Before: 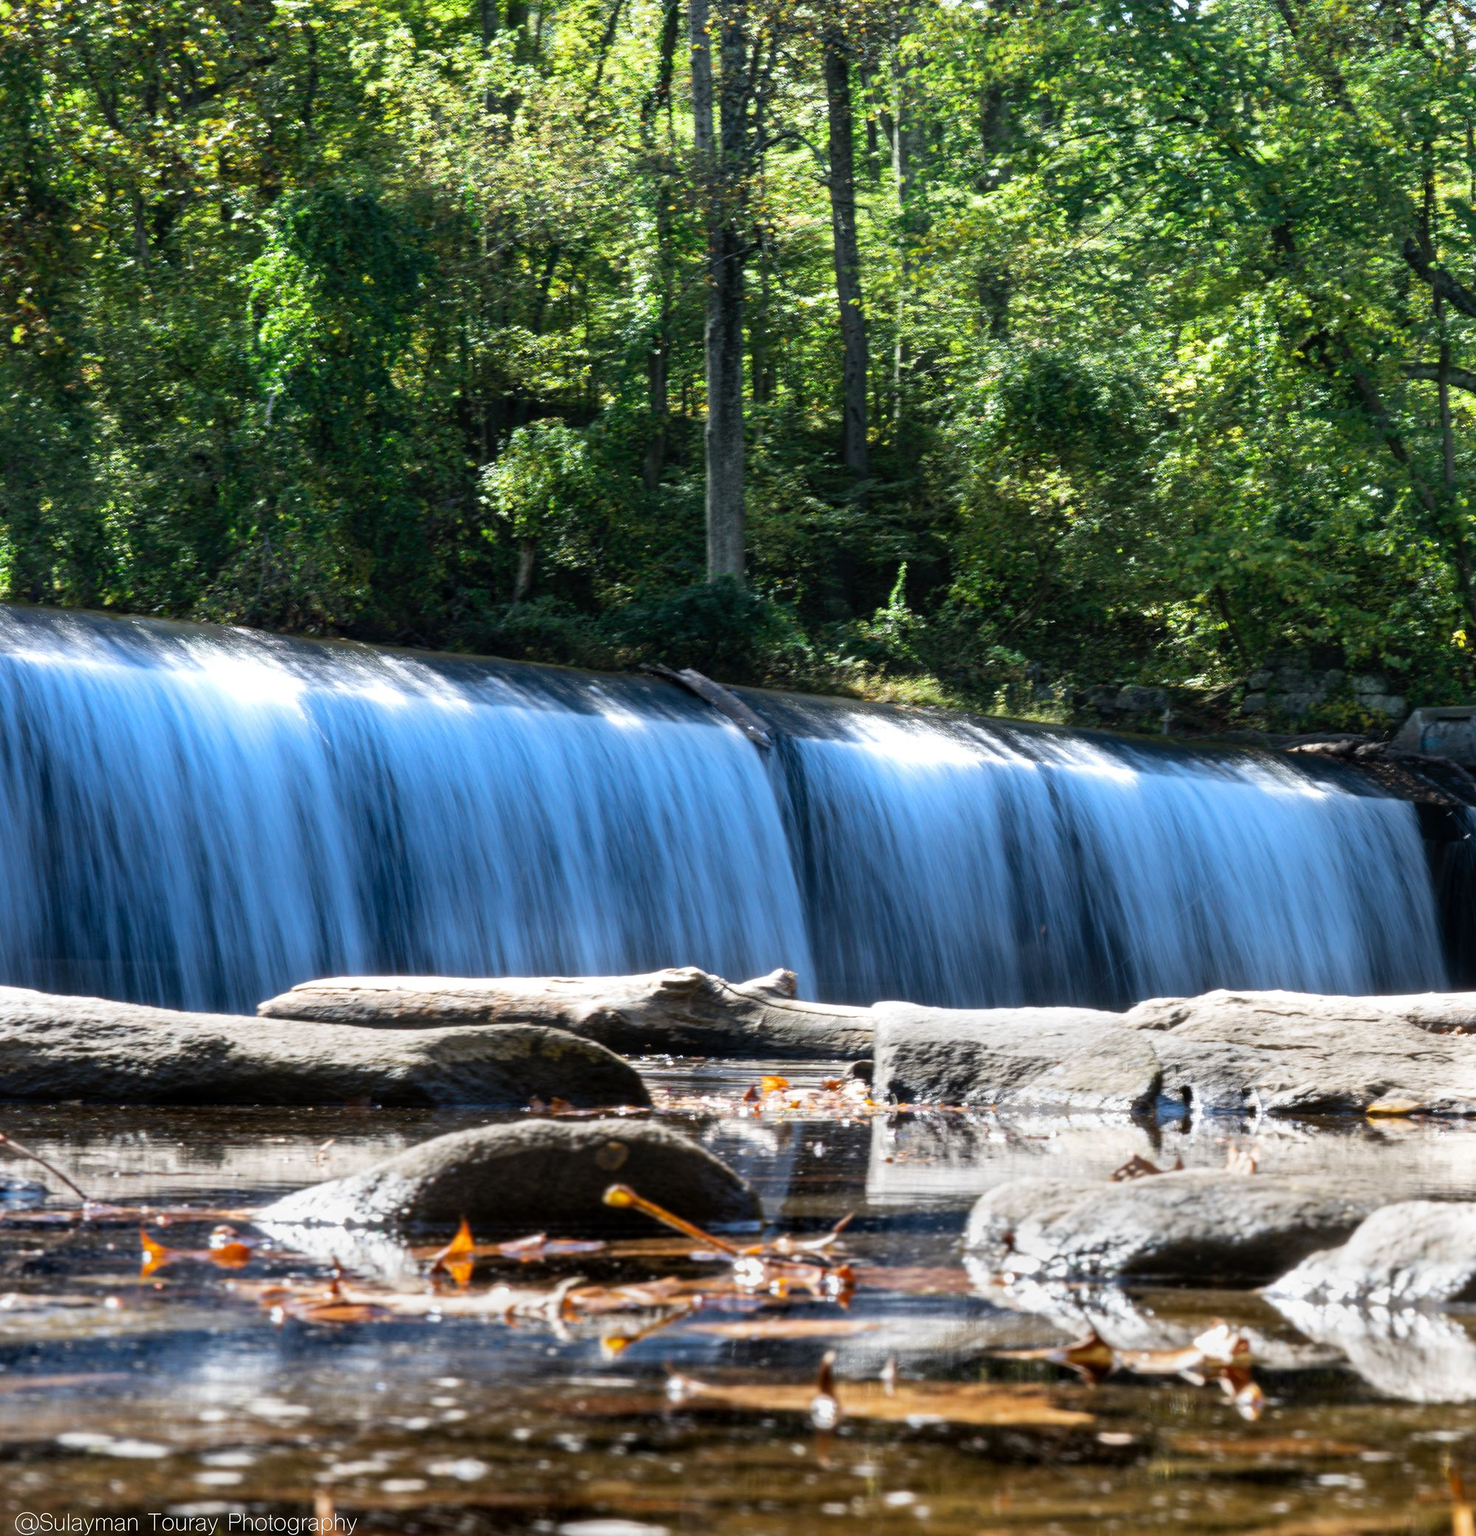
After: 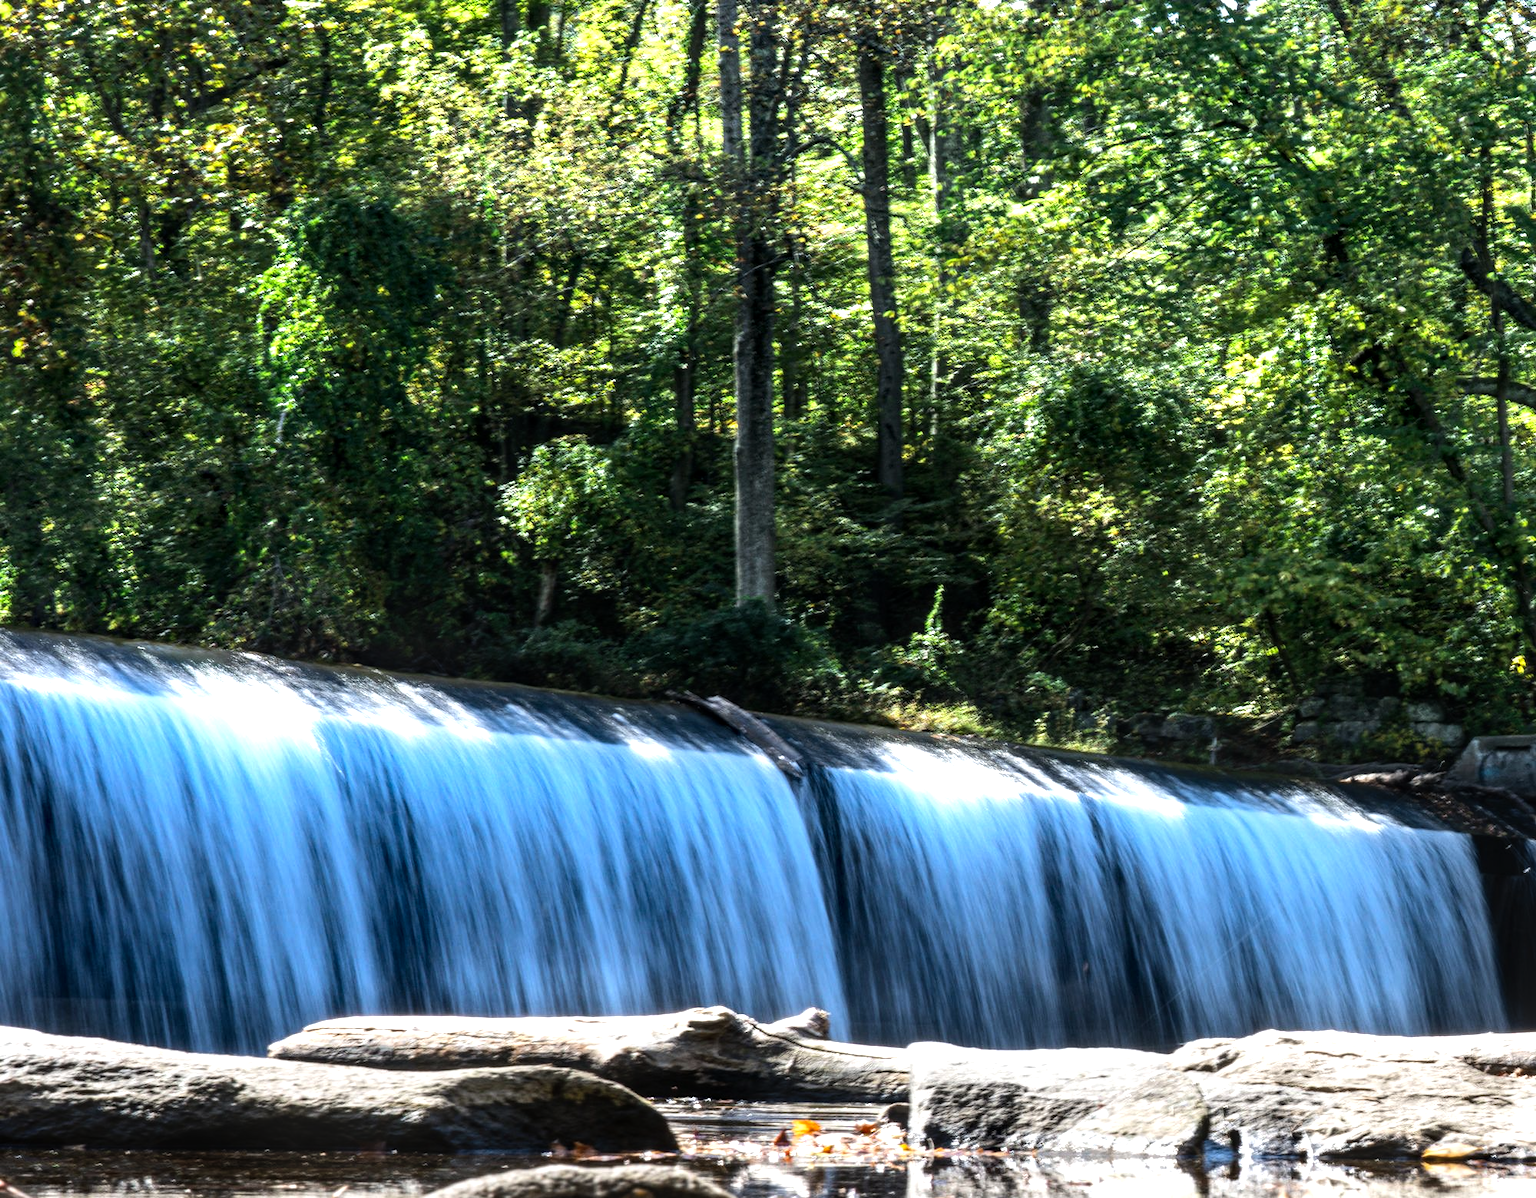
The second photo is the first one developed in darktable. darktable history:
crop: bottom 24.979%
tone equalizer: -8 EV -0.787 EV, -7 EV -0.723 EV, -6 EV -0.596 EV, -5 EV -0.369 EV, -3 EV 0.367 EV, -2 EV 0.6 EV, -1 EV 0.685 EV, +0 EV 0.775 EV, edges refinement/feathering 500, mask exposure compensation -1.57 EV, preserve details no
local contrast: highlights 27%, detail 130%
